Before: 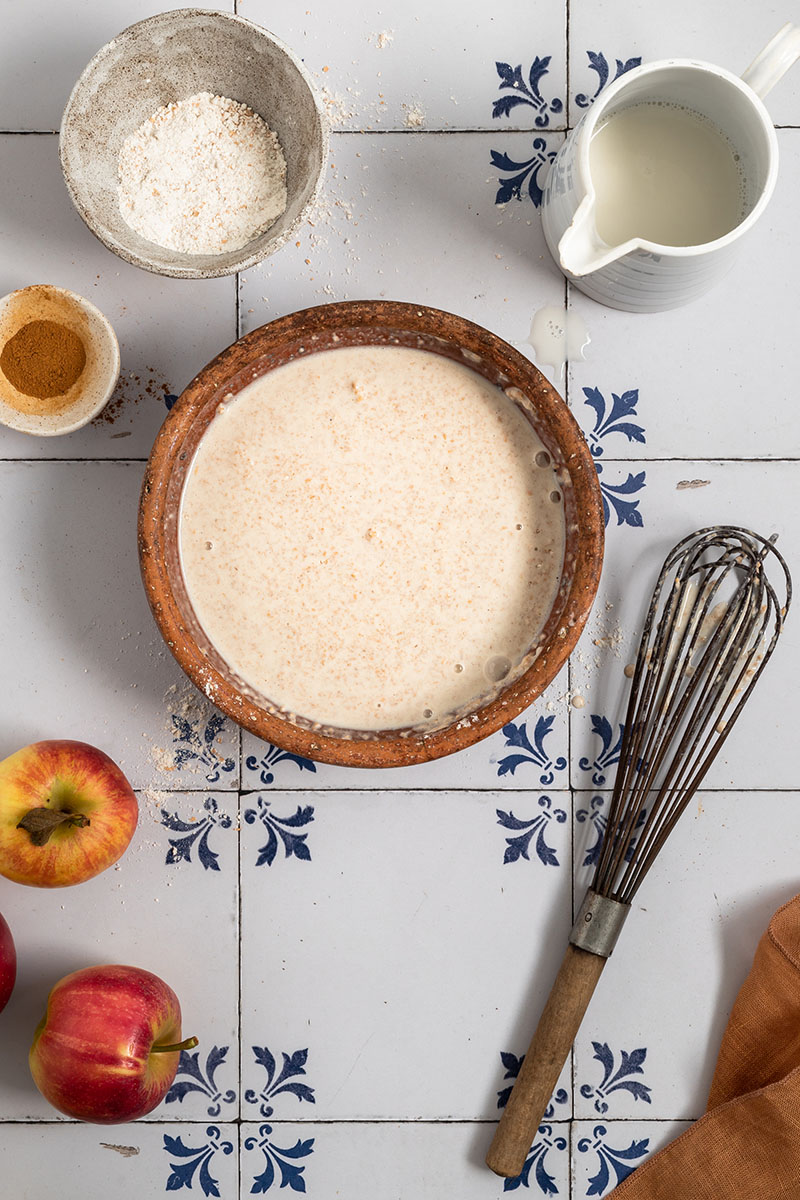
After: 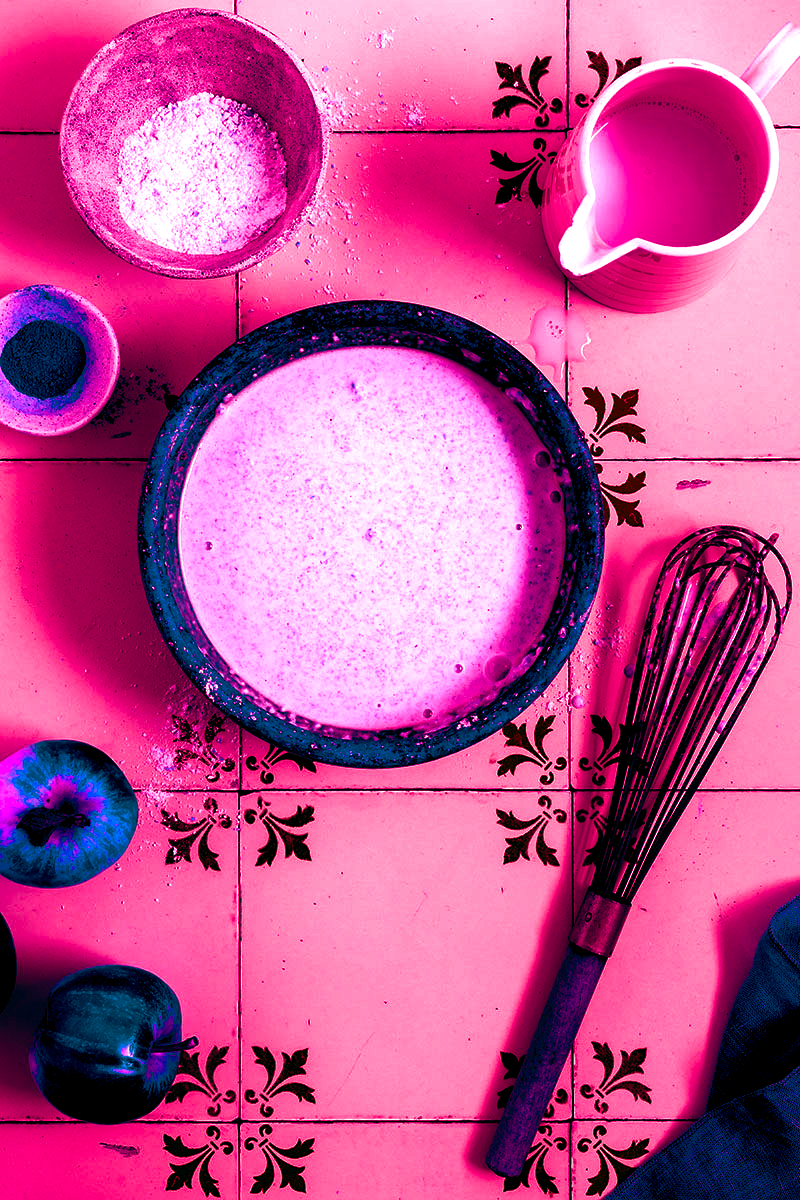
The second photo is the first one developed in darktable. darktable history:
contrast brightness saturation: contrast 0.04, saturation 0.16
color balance rgb: shadows lift › luminance -18.76%, shadows lift › chroma 35.44%, power › luminance -3.76%, power › hue 142.17°, highlights gain › chroma 7.5%, highlights gain › hue 184.75°, global offset › luminance -0.52%, global offset › chroma 0.91%, global offset › hue 173.36°, shadows fall-off 300%, white fulcrum 2 EV, highlights fall-off 300%, linear chroma grading › shadows 17.19%, linear chroma grading › highlights 61.12%, linear chroma grading › global chroma 50%, hue shift -150.52°, perceptual brilliance grading › global brilliance 12%, mask middle-gray fulcrum 100%, contrast gray fulcrum 38.43%, contrast 35.15%, saturation formula JzAzBz (2021)
